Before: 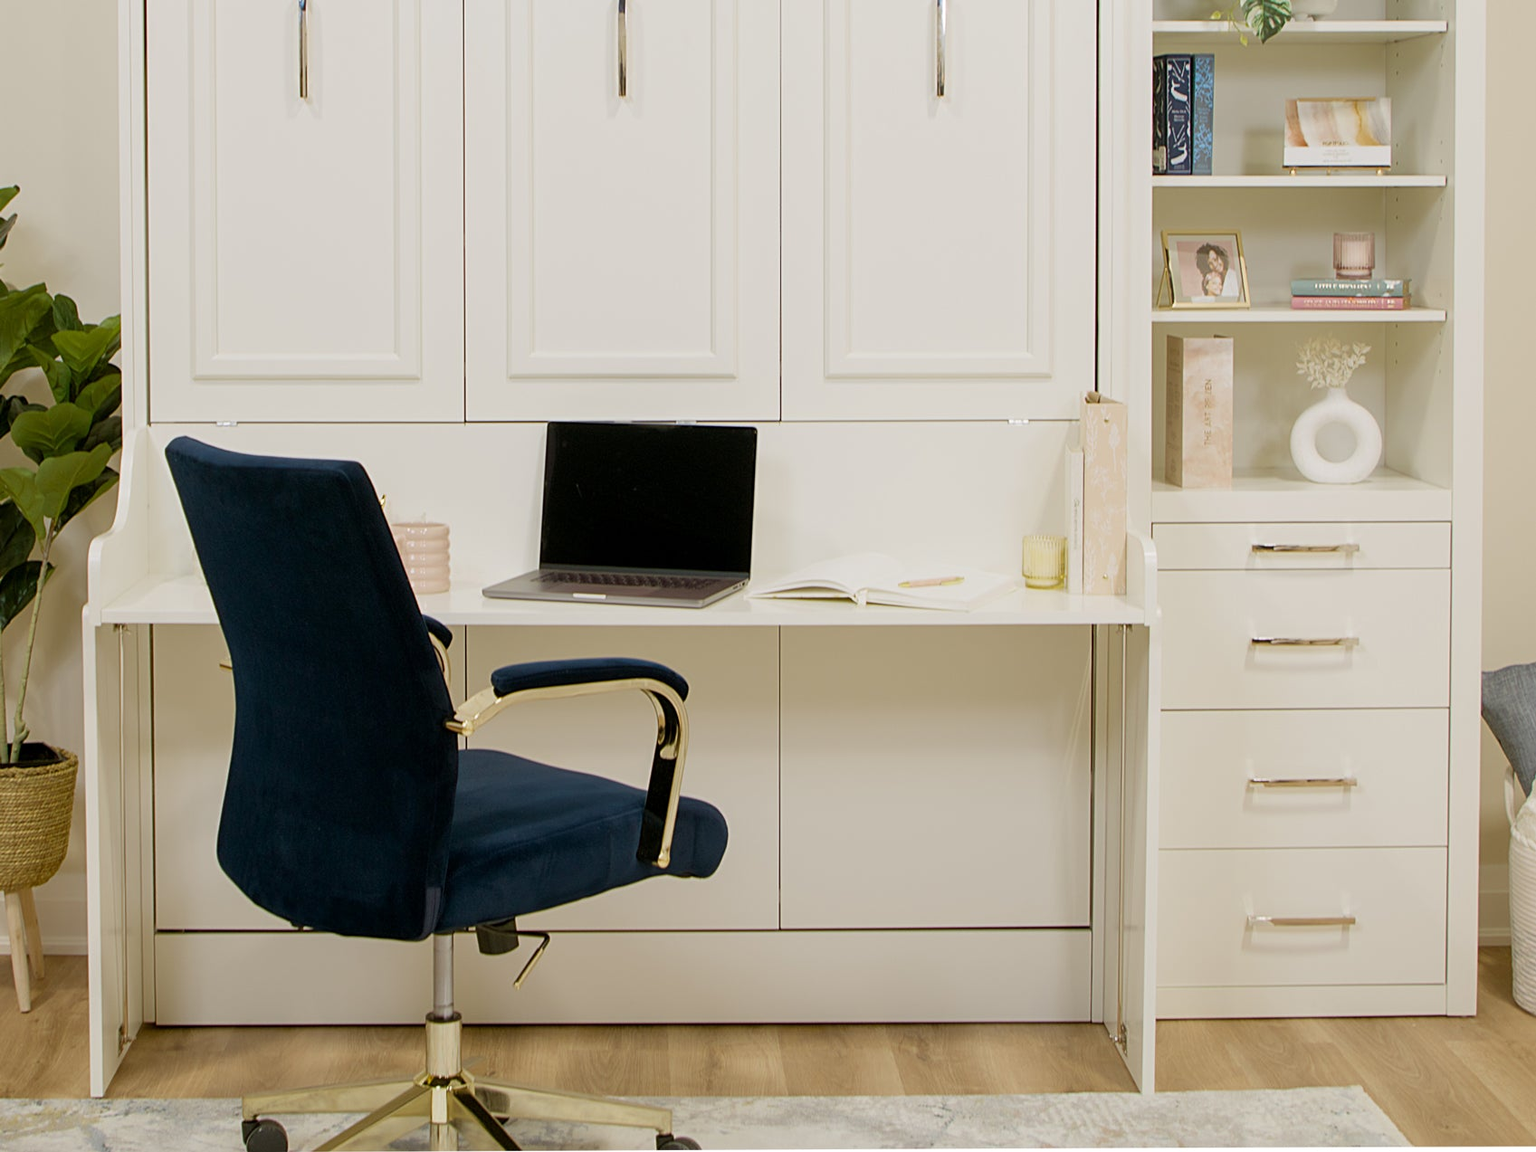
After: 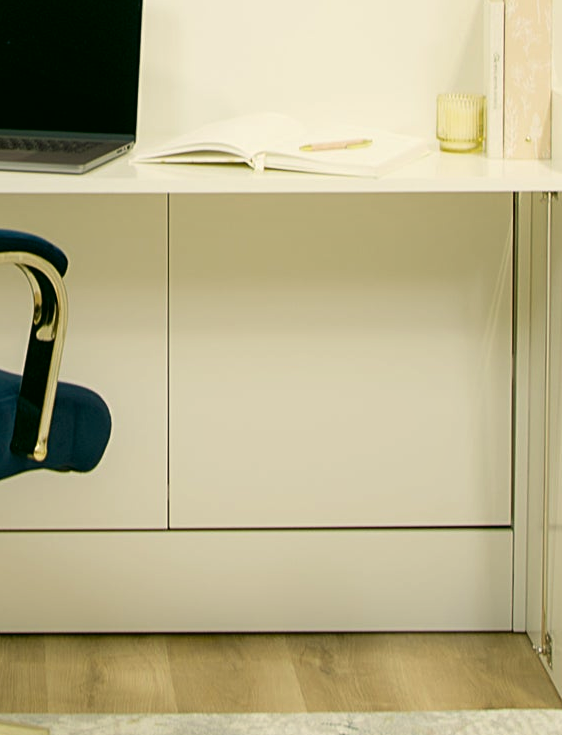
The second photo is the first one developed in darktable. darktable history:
tone equalizer: -8 EV -0.001 EV, -7 EV 0.001 EV, -6 EV -0.002 EV, -5 EV -0.003 EV, -4 EV -0.062 EV, -3 EV -0.222 EV, -2 EV -0.267 EV, -1 EV 0.105 EV, +0 EV 0.303 EV
color correction: highlights a* -0.482, highlights b* 9.48, shadows a* -9.48, shadows b* 0.803
crop: left 40.878%, top 39.176%, right 25.993%, bottom 3.081%
